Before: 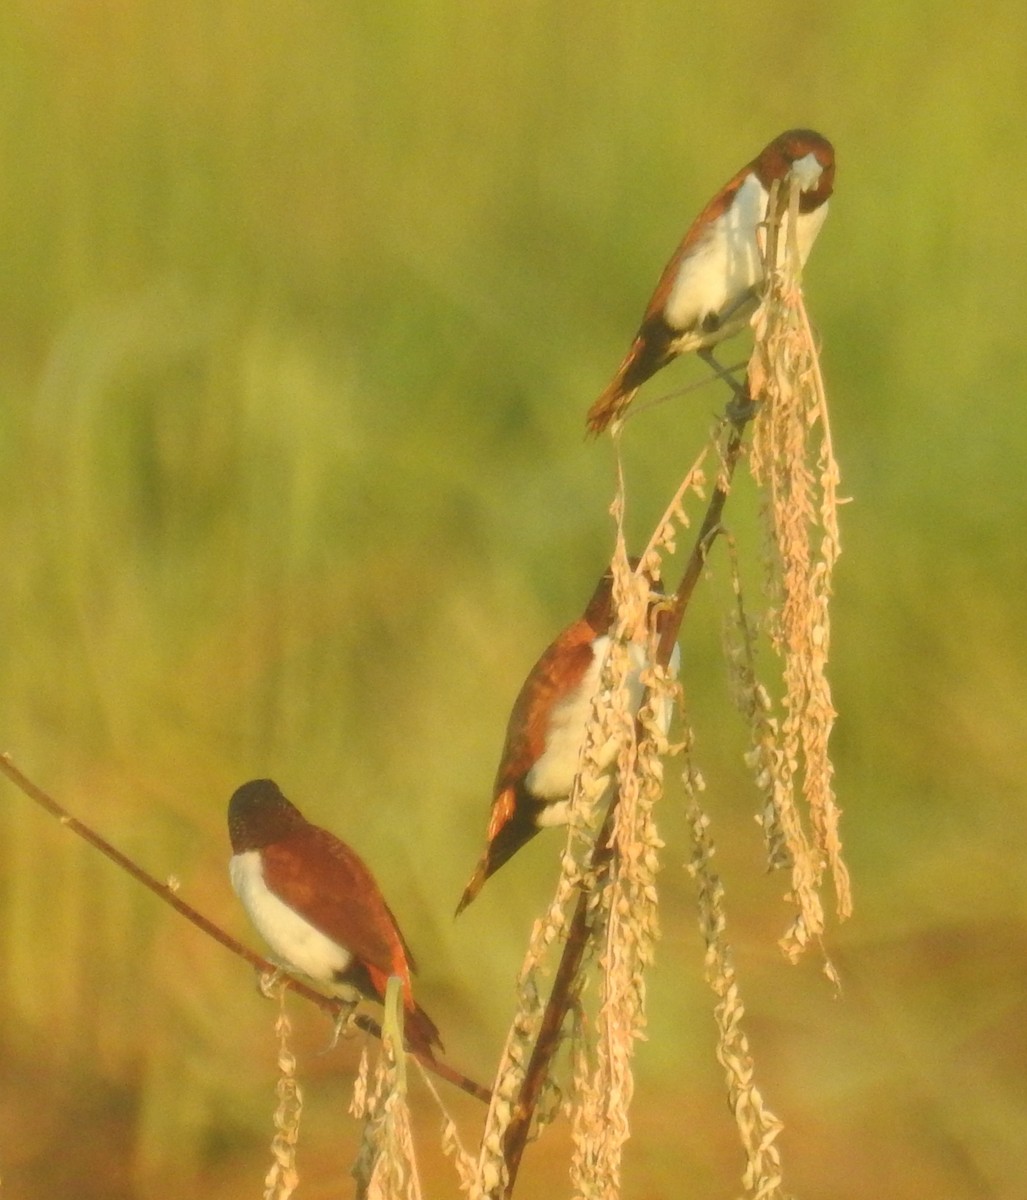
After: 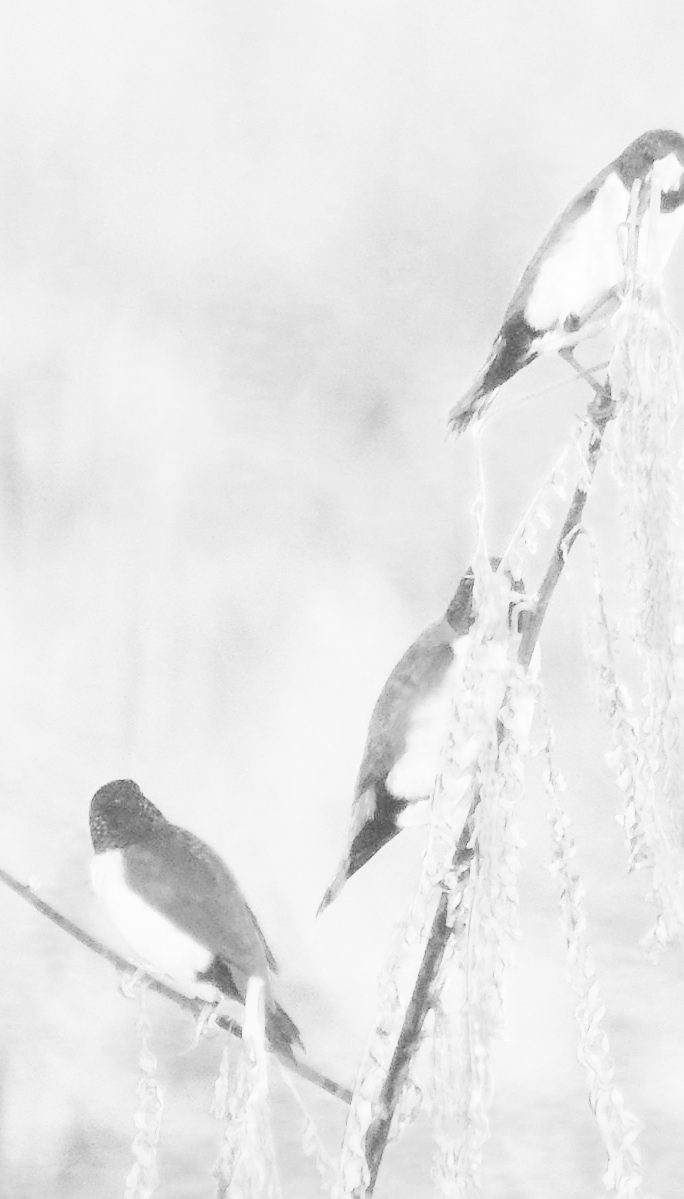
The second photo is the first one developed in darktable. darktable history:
base curve: curves: ch0 [(0, 0) (0.028, 0.03) (0.121, 0.232) (0.46, 0.748) (0.859, 0.968) (1, 1)]
contrast brightness saturation: contrast 0.43, brightness 0.56, saturation -0.19
crop and rotate: left 13.537%, right 19.796%
sharpen: on, module defaults
color zones: curves: ch0 [(0, 0.5) (0.125, 0.4) (0.25, 0.5) (0.375, 0.4) (0.5, 0.4) (0.625, 0.35) (0.75, 0.35) (0.875, 0.5)]; ch1 [(0, 0.35) (0.125, 0.45) (0.25, 0.35) (0.375, 0.35) (0.5, 0.35) (0.625, 0.35) (0.75, 0.45) (0.875, 0.35)]; ch2 [(0, 0.6) (0.125, 0.5) (0.25, 0.5) (0.375, 0.6) (0.5, 0.6) (0.625, 0.5) (0.75, 0.5) (0.875, 0.5)]
monochrome: on, module defaults
color calibration: illuminant as shot in camera, x 0.358, y 0.373, temperature 4628.91 K
